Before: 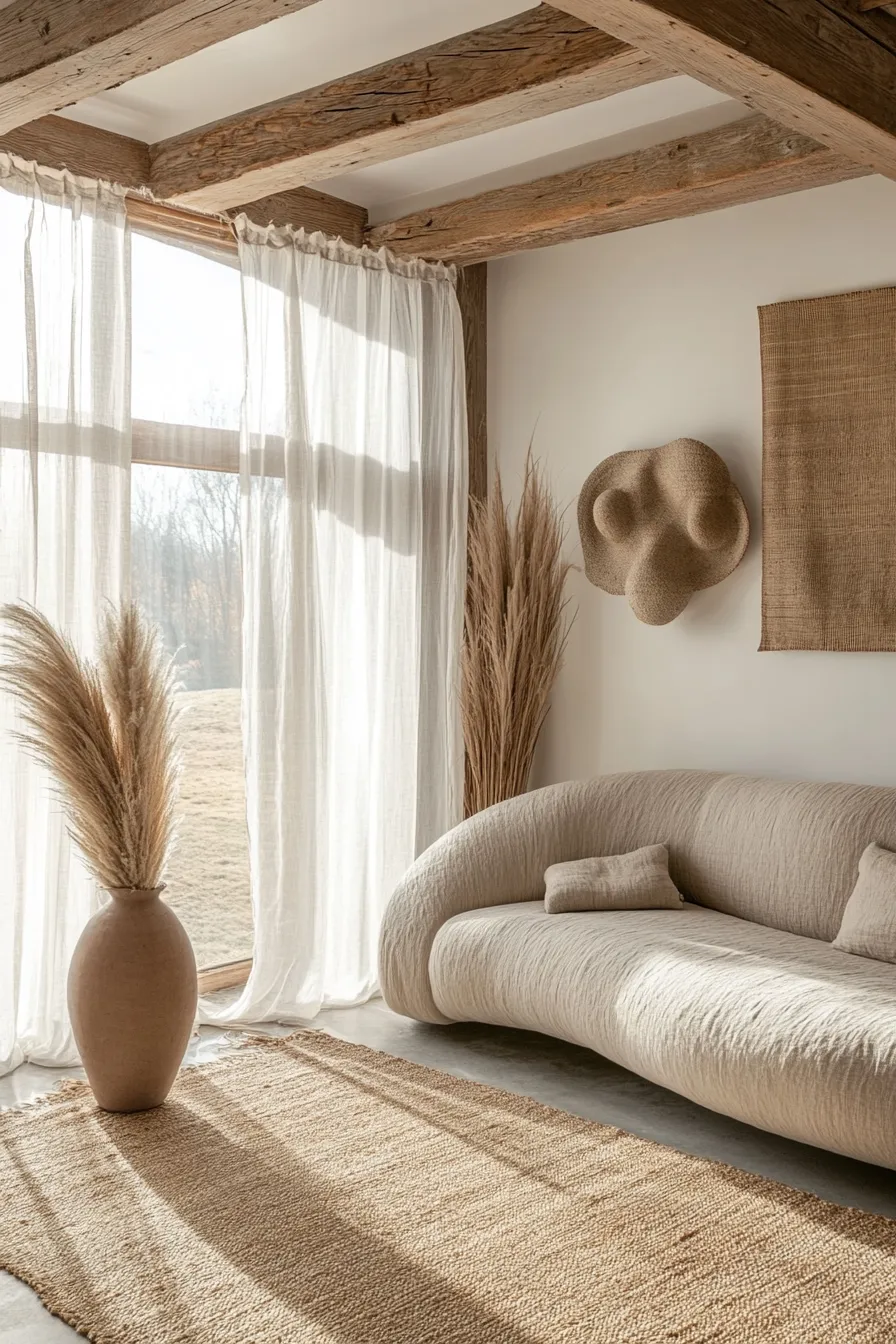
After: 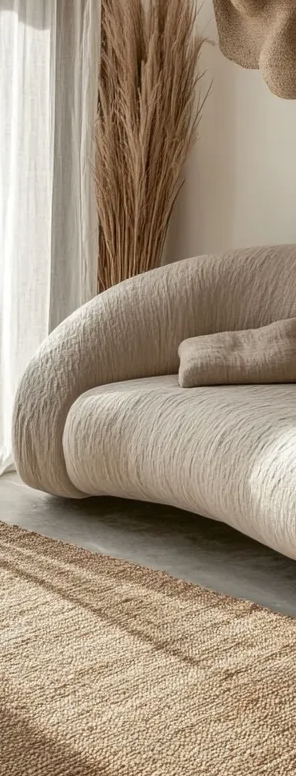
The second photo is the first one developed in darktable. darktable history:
crop: left 40.878%, top 39.176%, right 25.993%, bottom 3.081%
shadows and highlights: highlights color adjustment 0%, low approximation 0.01, soften with gaussian
